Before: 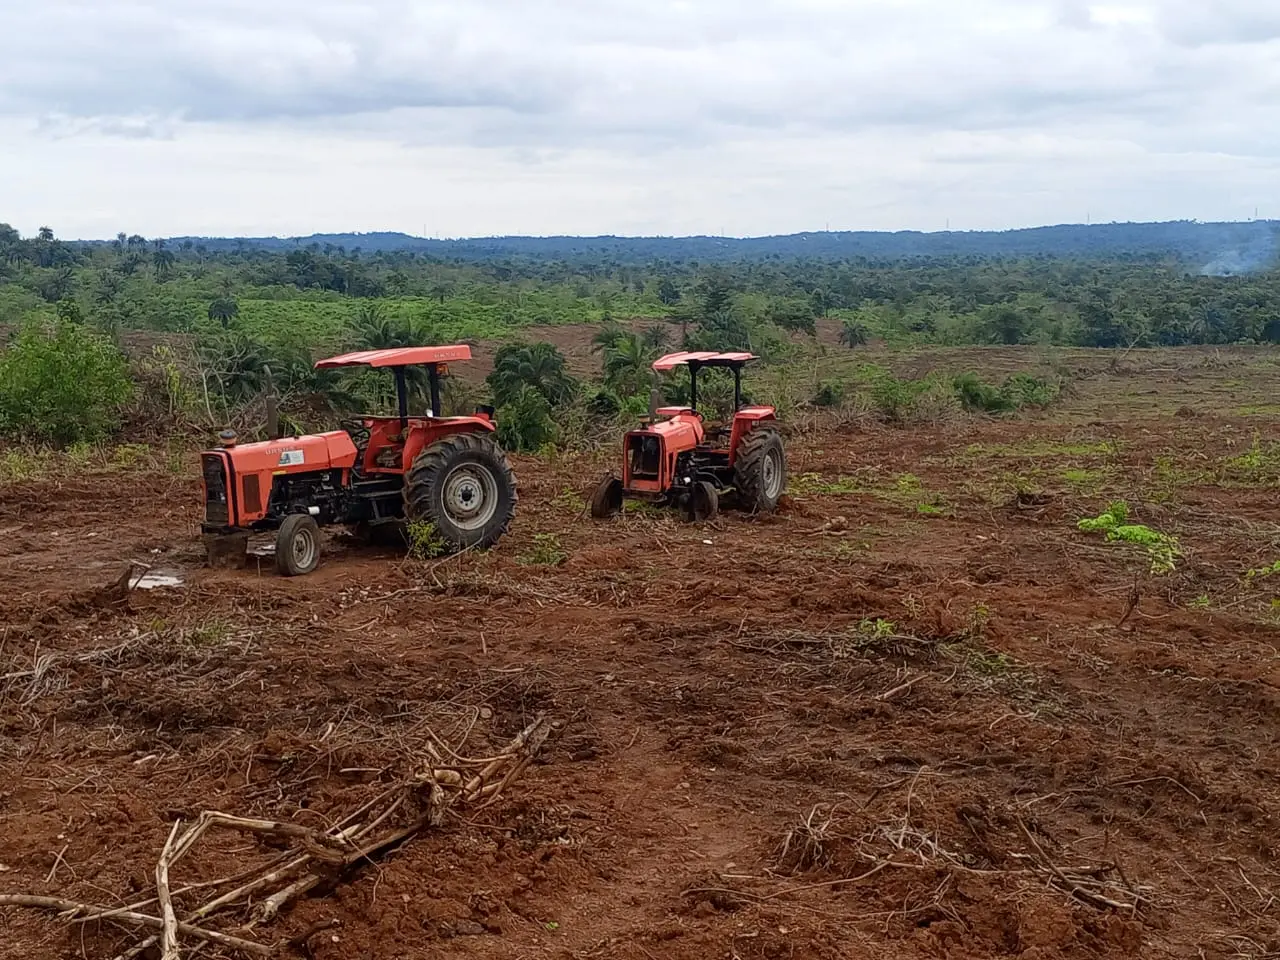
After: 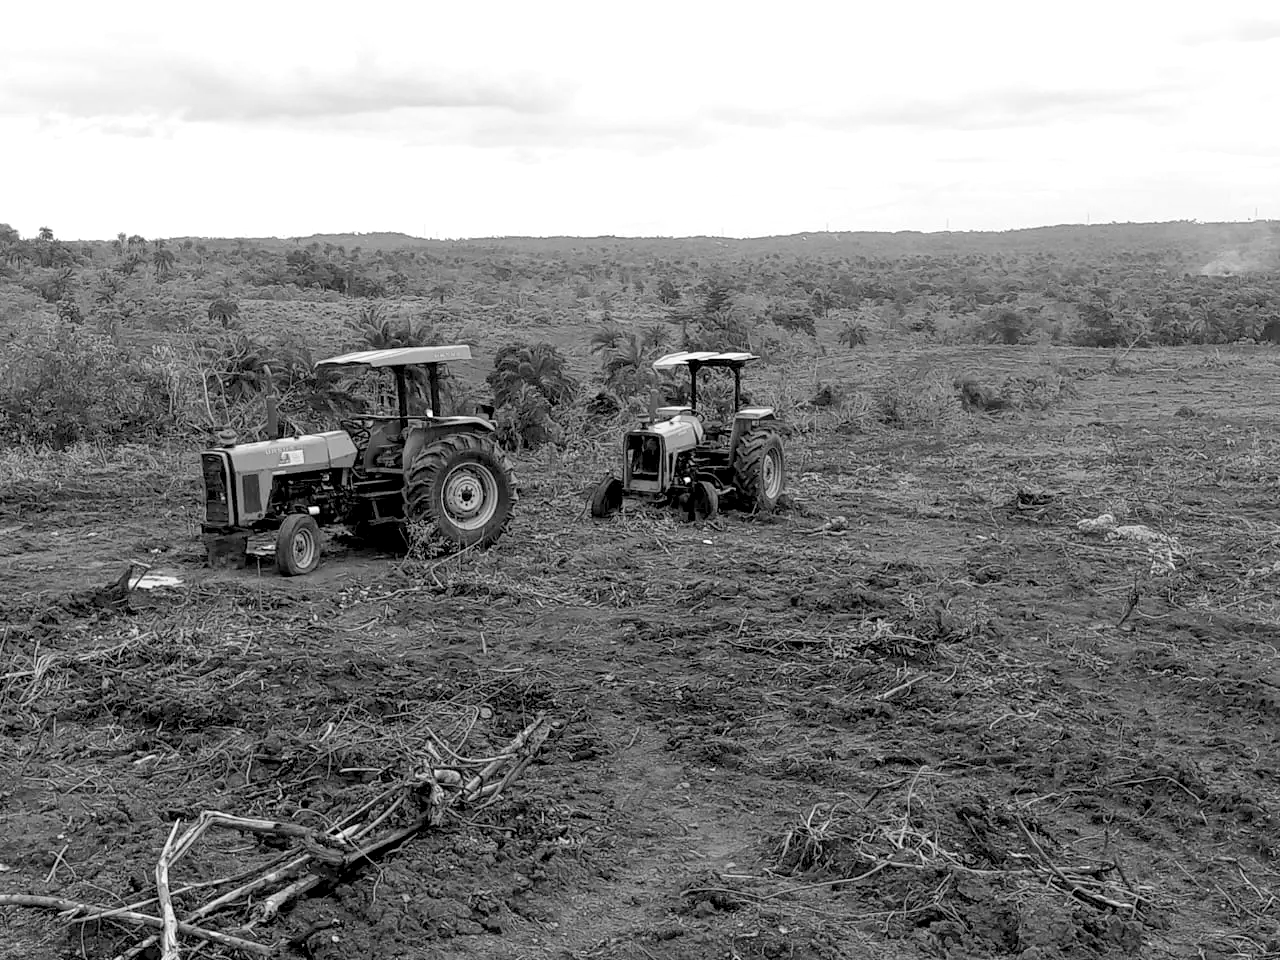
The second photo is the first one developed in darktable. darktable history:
levels: black 3.83%, white 90.64%, levels [0.044, 0.416, 0.908]
color balance rgb: perceptual saturation grading › global saturation 20%, perceptual saturation grading › highlights -25%, perceptual saturation grading › shadows 50%
monochrome: on, module defaults
